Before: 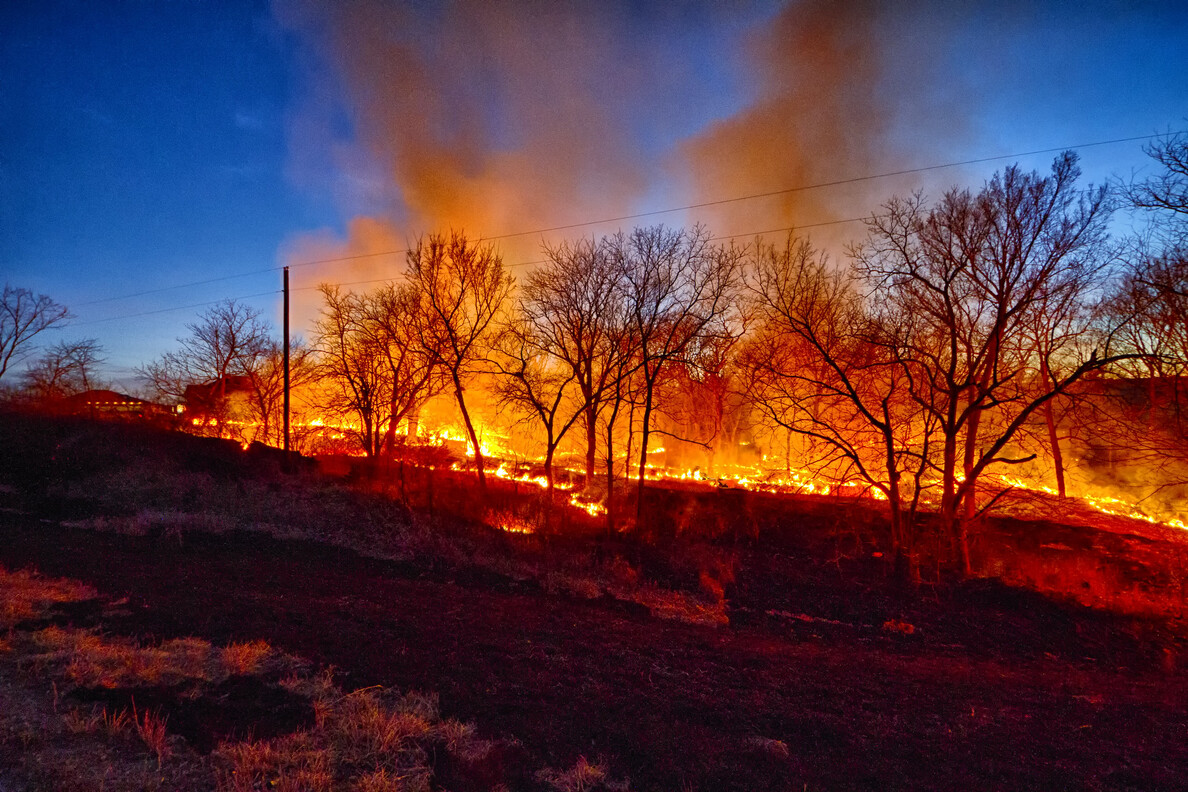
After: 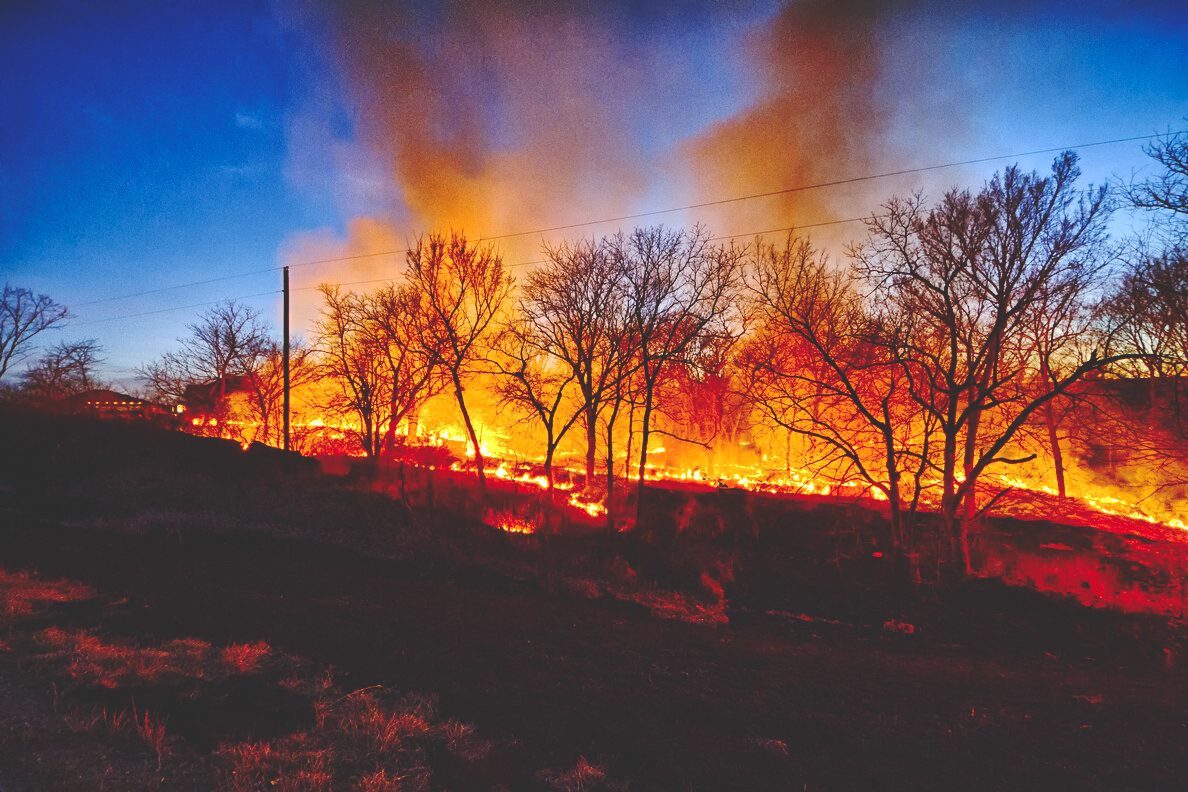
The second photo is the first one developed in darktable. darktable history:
tone equalizer: -8 EV -0.417 EV, -7 EV -0.389 EV, -6 EV -0.333 EV, -5 EV -0.222 EV, -3 EV 0.222 EV, -2 EV 0.333 EV, -1 EV 0.389 EV, +0 EV 0.417 EV, edges refinement/feathering 500, mask exposure compensation -1.57 EV, preserve details no
base curve: curves: ch0 [(0, 0.024) (0.055, 0.065) (0.121, 0.166) (0.236, 0.319) (0.693, 0.726) (1, 1)], preserve colors none
